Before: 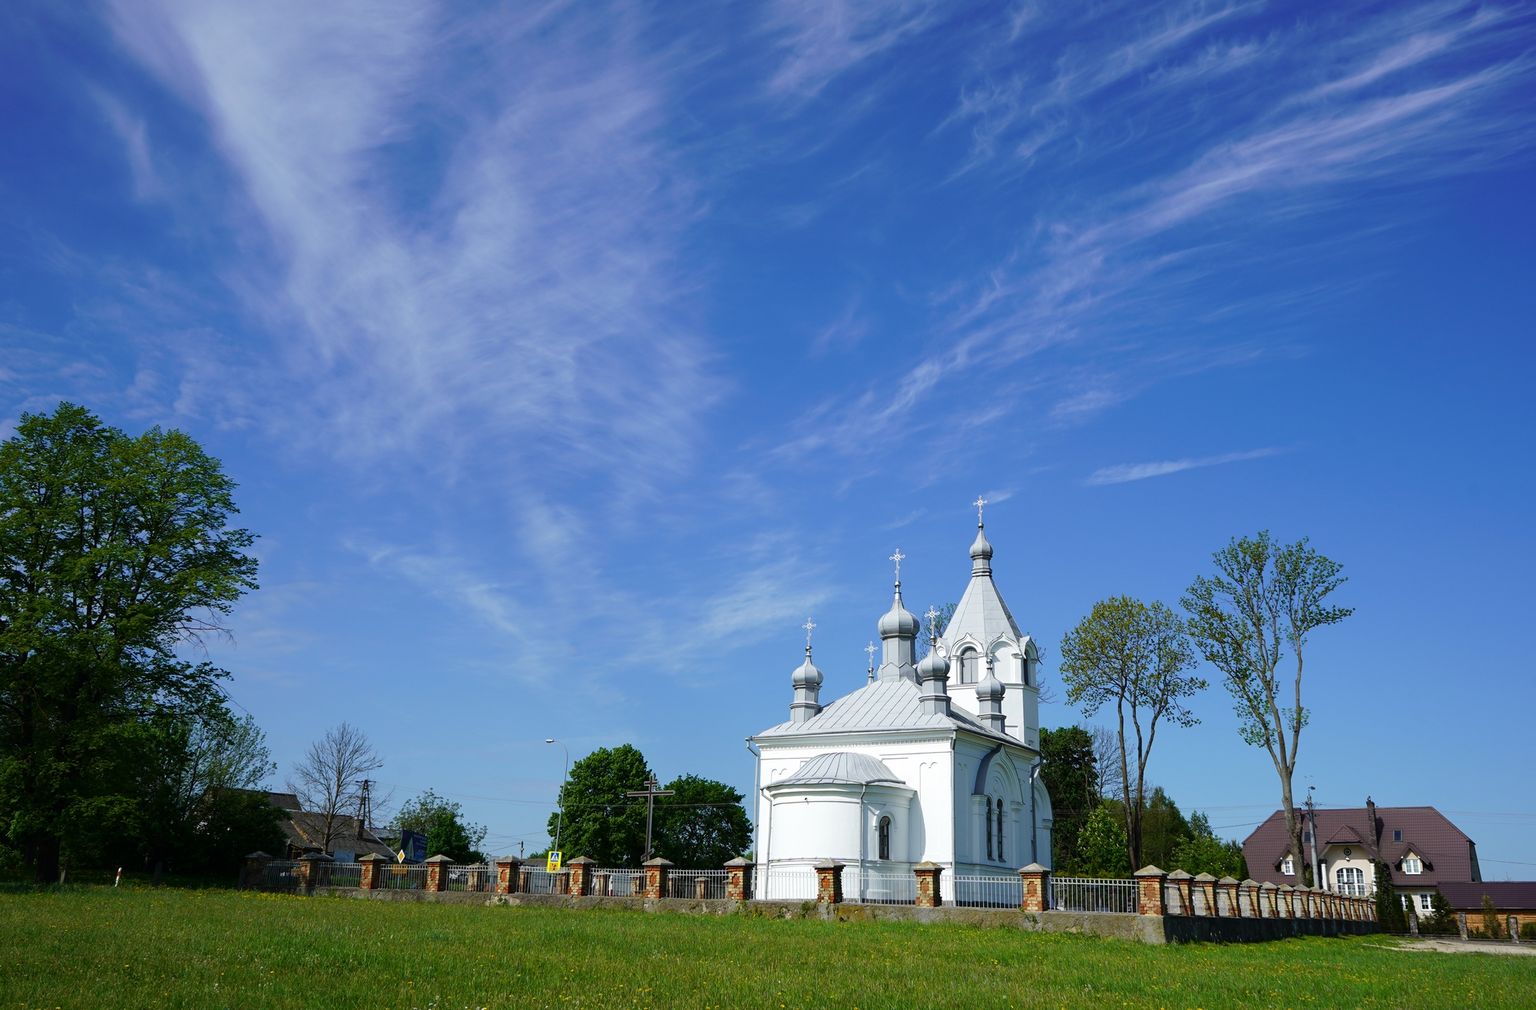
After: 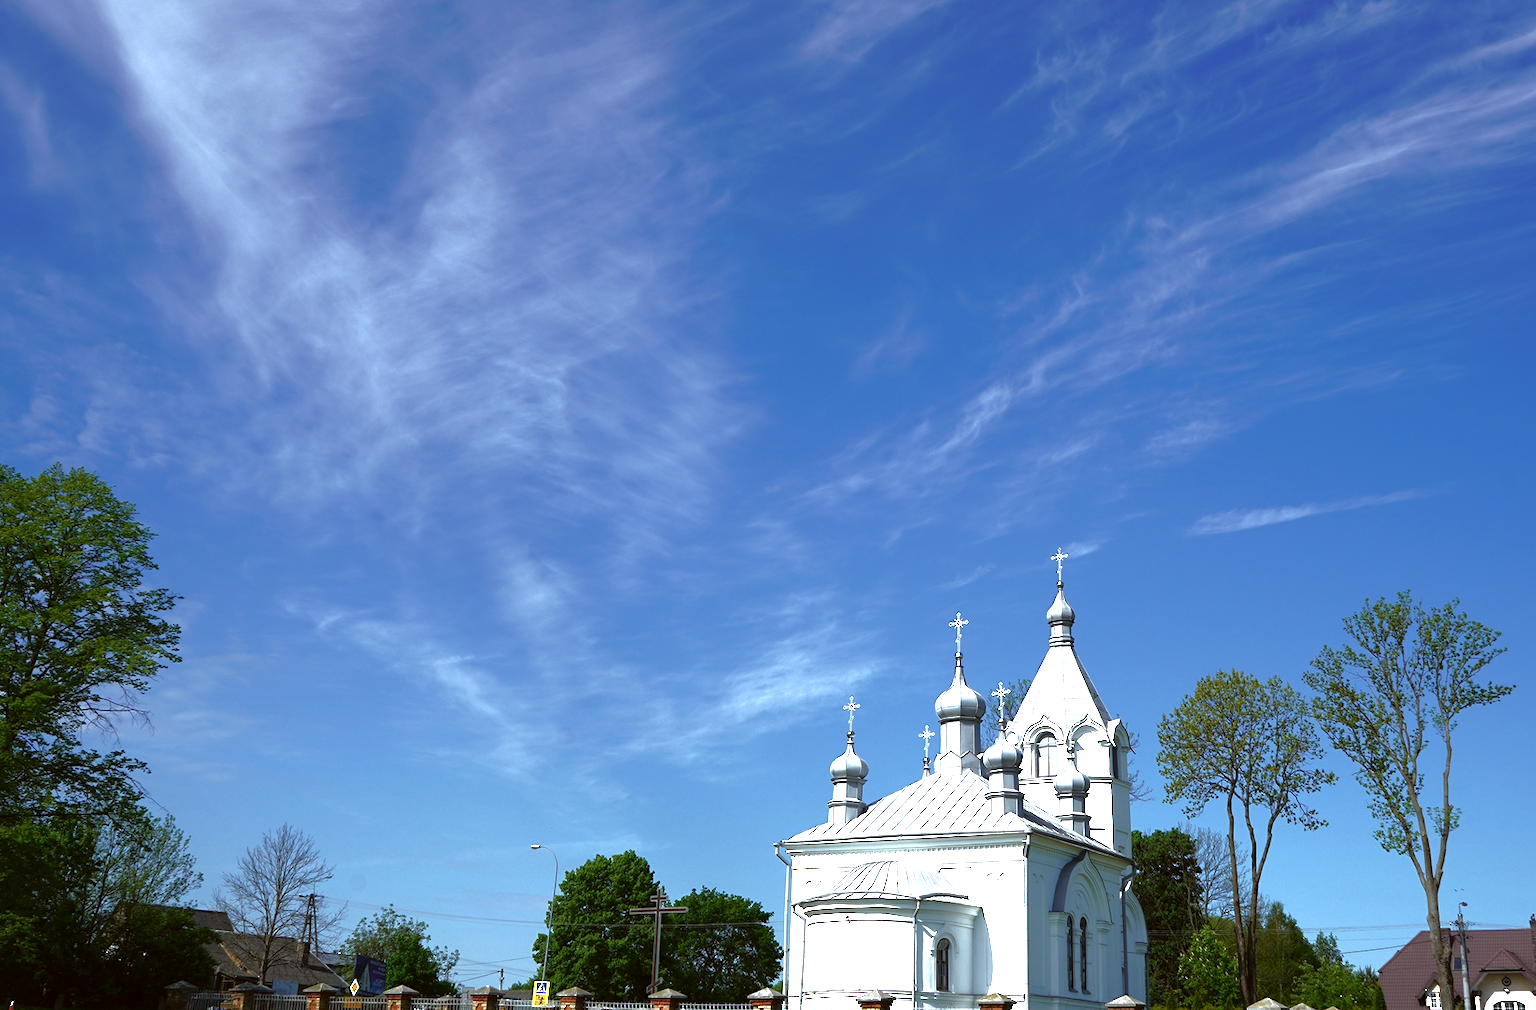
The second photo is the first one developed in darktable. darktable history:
color correction: highlights a* -3.28, highlights b* -6.24, shadows a* 3.1, shadows b* 5.19
exposure: black level correction 0, exposure 1 EV, compensate highlight preservation false
base curve: curves: ch0 [(0, 0) (0.826, 0.587) (1, 1)]
crop and rotate: left 7.196%, top 4.574%, right 10.605%, bottom 13.178%
